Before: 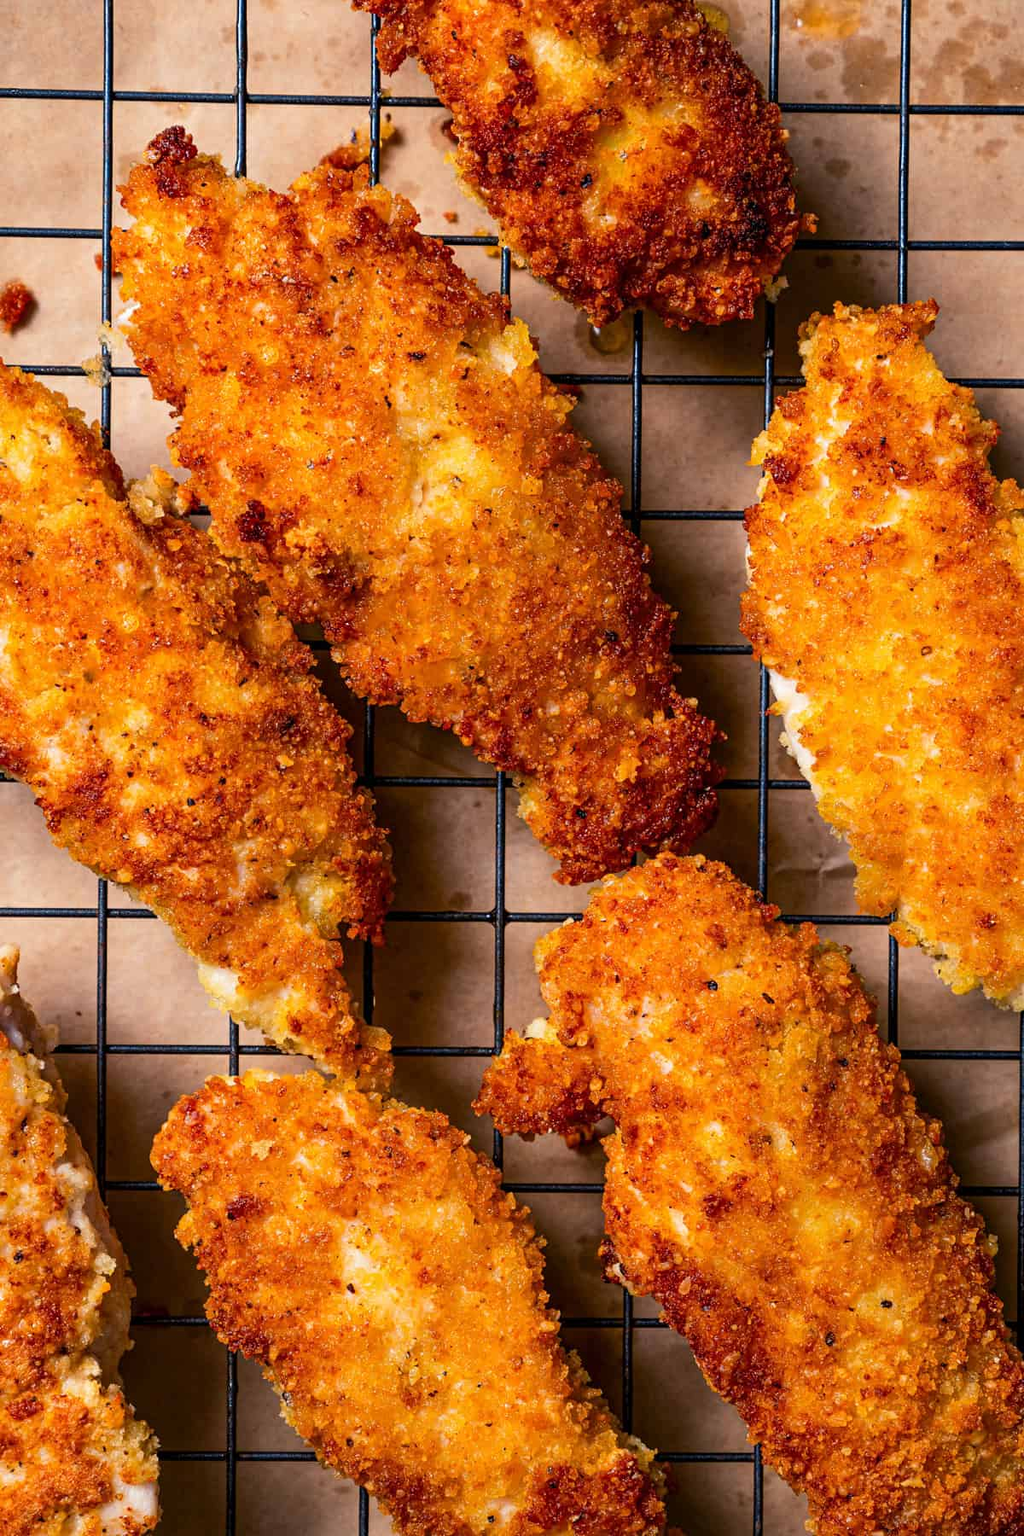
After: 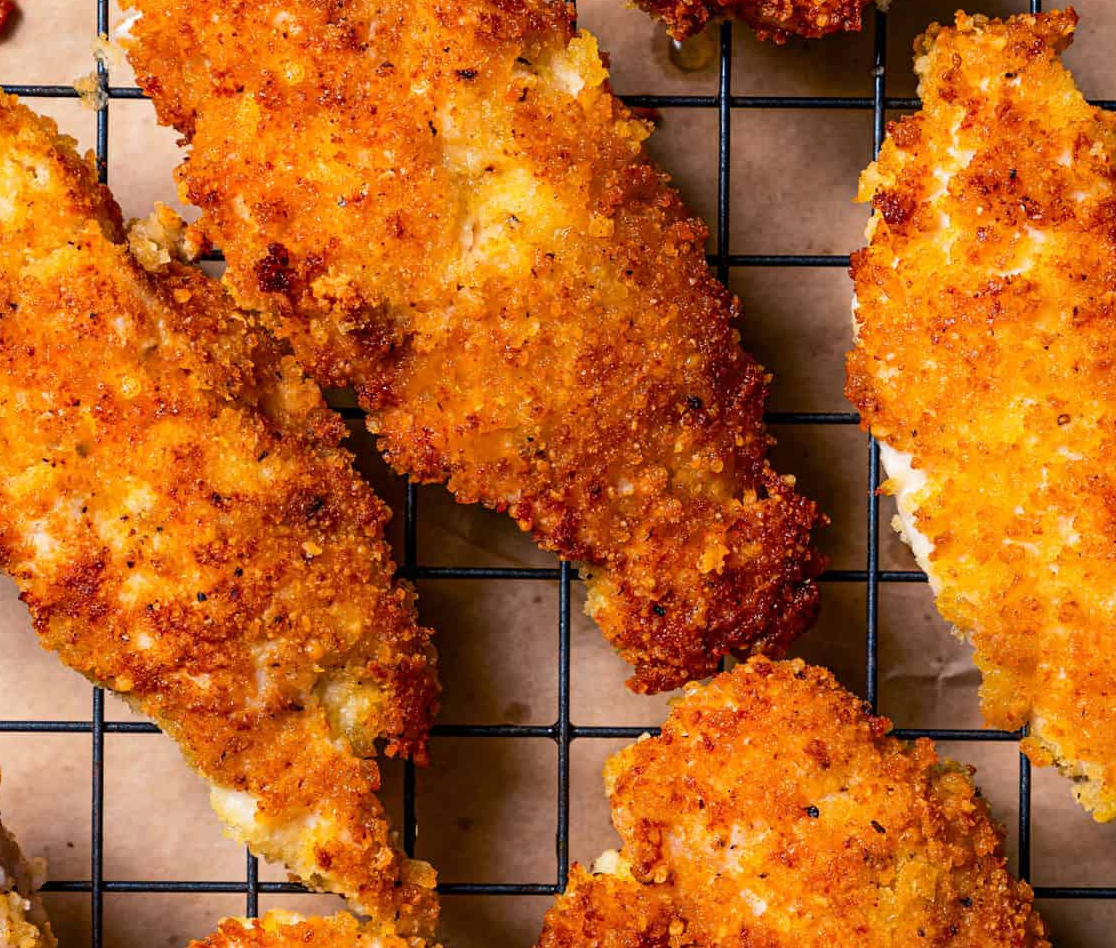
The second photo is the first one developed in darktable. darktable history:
crop: left 1.841%, top 19.099%, right 5.129%, bottom 28.217%
